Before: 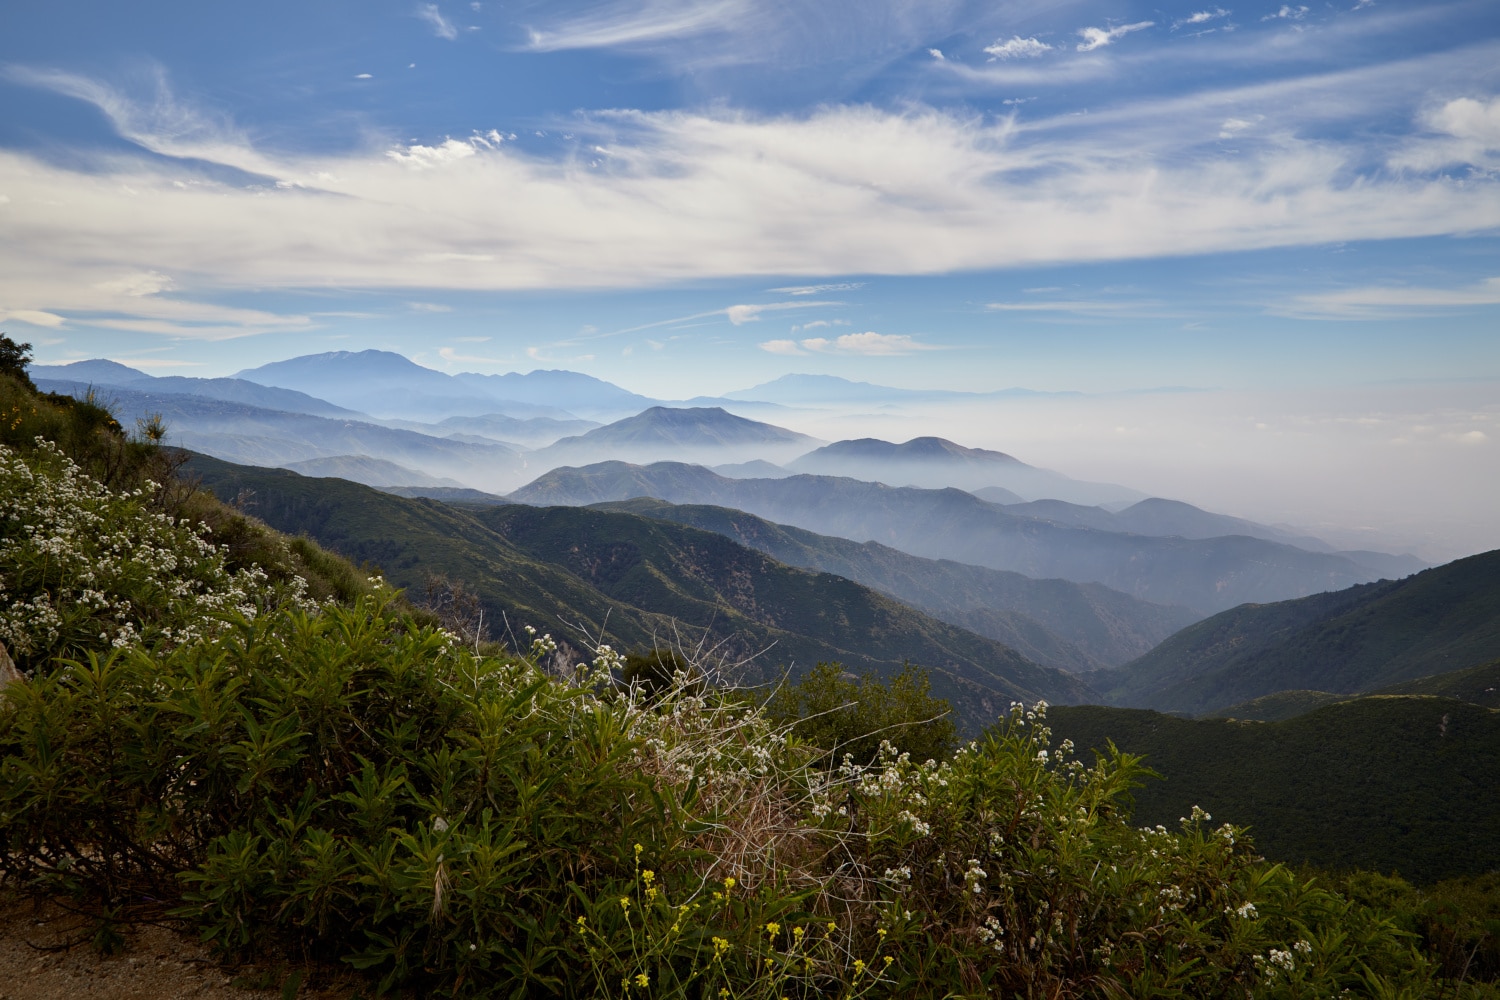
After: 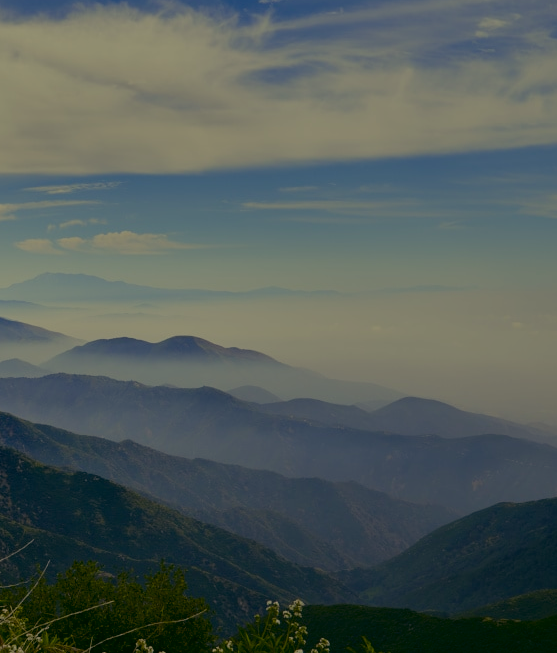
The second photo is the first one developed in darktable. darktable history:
color balance rgb: shadows lift › luminance 0.707%, shadows lift › chroma 6.847%, shadows lift › hue 300.11°, power › hue 61.66°, perceptual saturation grading › global saturation 20%, perceptual saturation grading › highlights -25.595%, perceptual saturation grading › shadows 49.466%
crop and rotate: left 49.627%, top 10.117%, right 13.191%, bottom 24.574%
exposure: exposure -1.461 EV, compensate exposure bias true, compensate highlight preservation false
color correction: highlights a* 4.74, highlights b* 23.78, shadows a* -16.12, shadows b* 3.86
